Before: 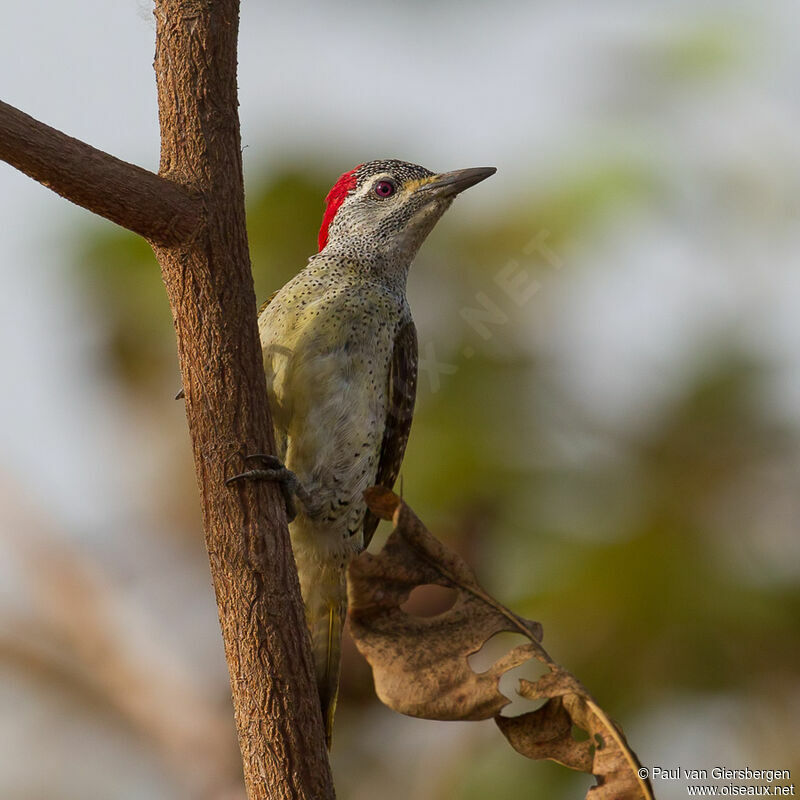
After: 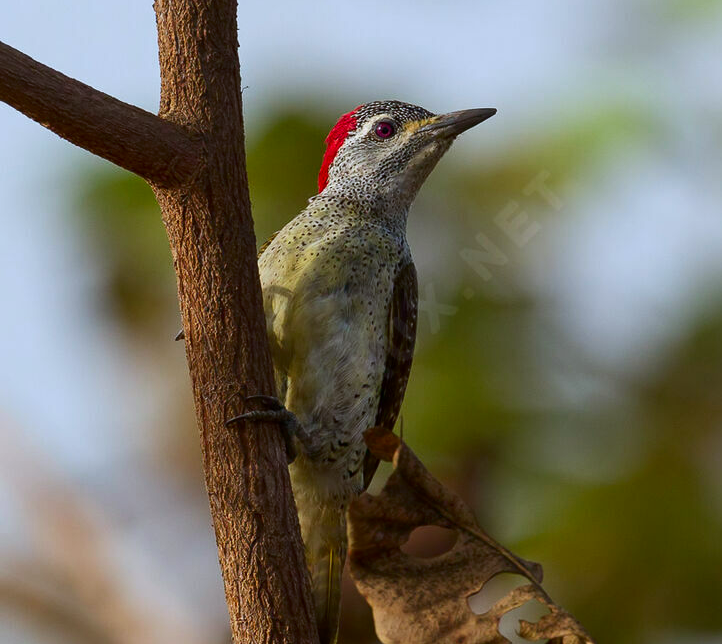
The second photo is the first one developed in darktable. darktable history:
crop: top 7.396%, right 9.711%, bottom 12.071%
contrast brightness saturation: contrast 0.128, brightness -0.051, saturation 0.161
color calibration: x 0.367, y 0.376, temperature 4374.23 K
